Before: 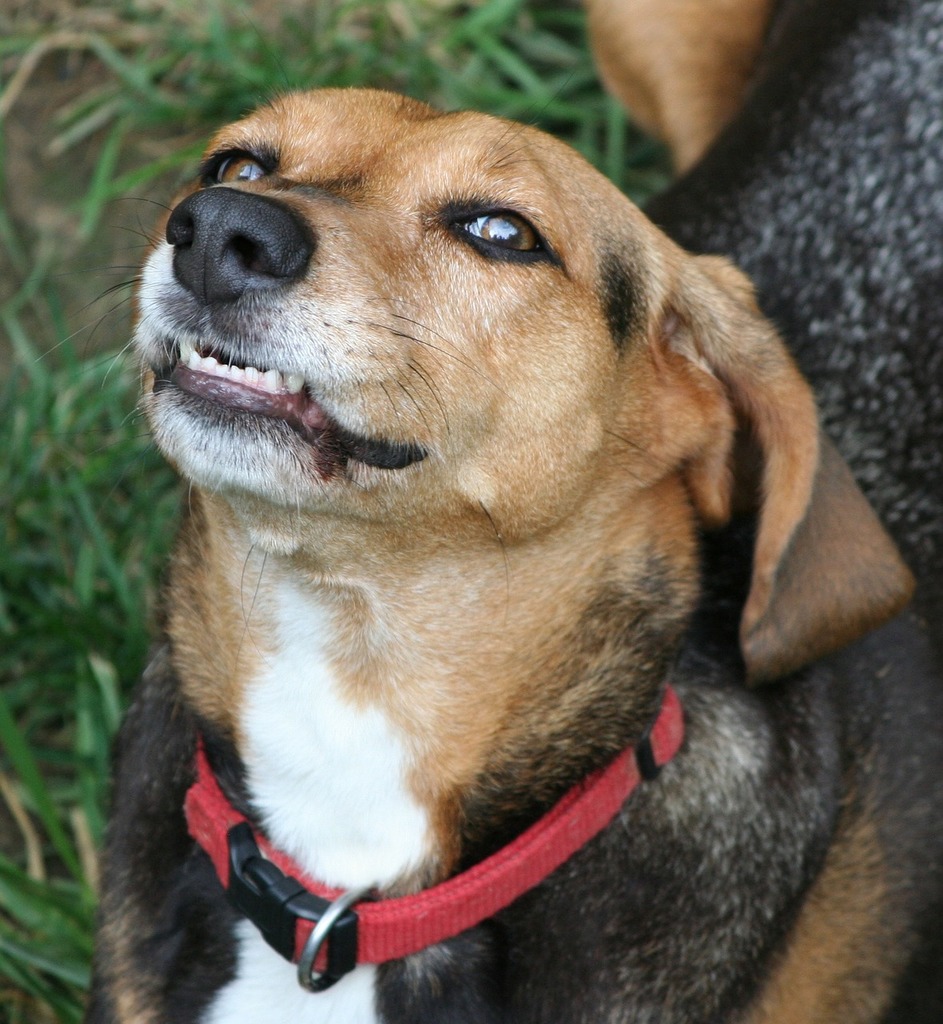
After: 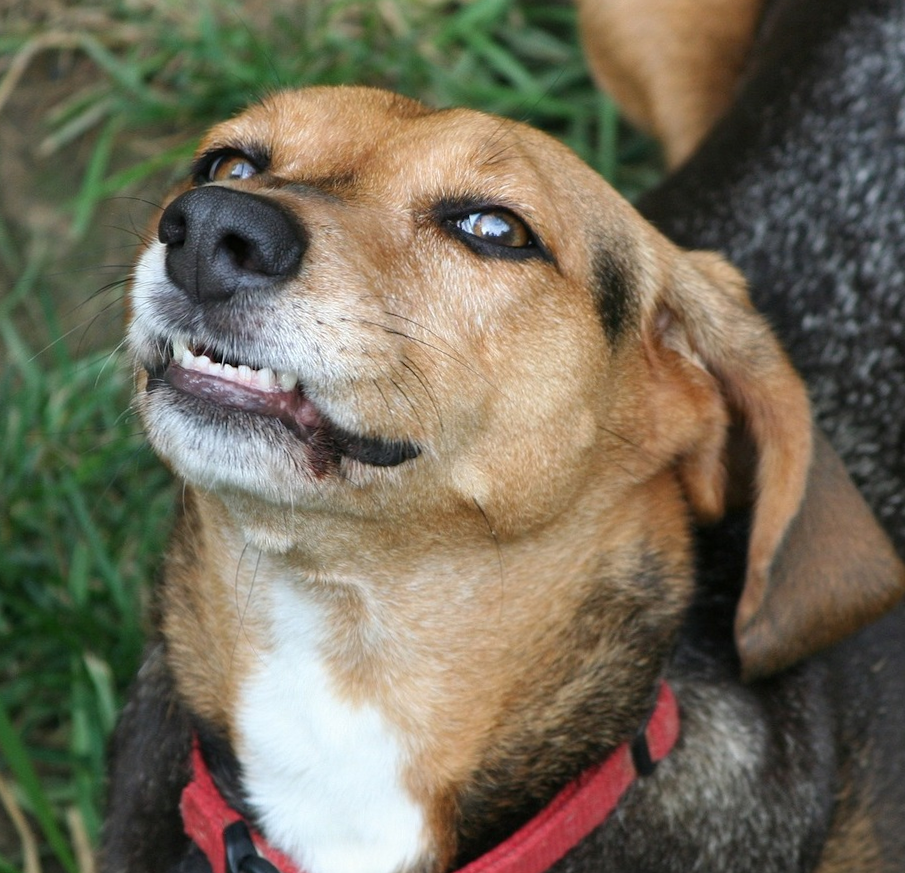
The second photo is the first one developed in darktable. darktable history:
crop and rotate: angle 0.369°, left 0.368%, right 2.924%, bottom 14.096%
